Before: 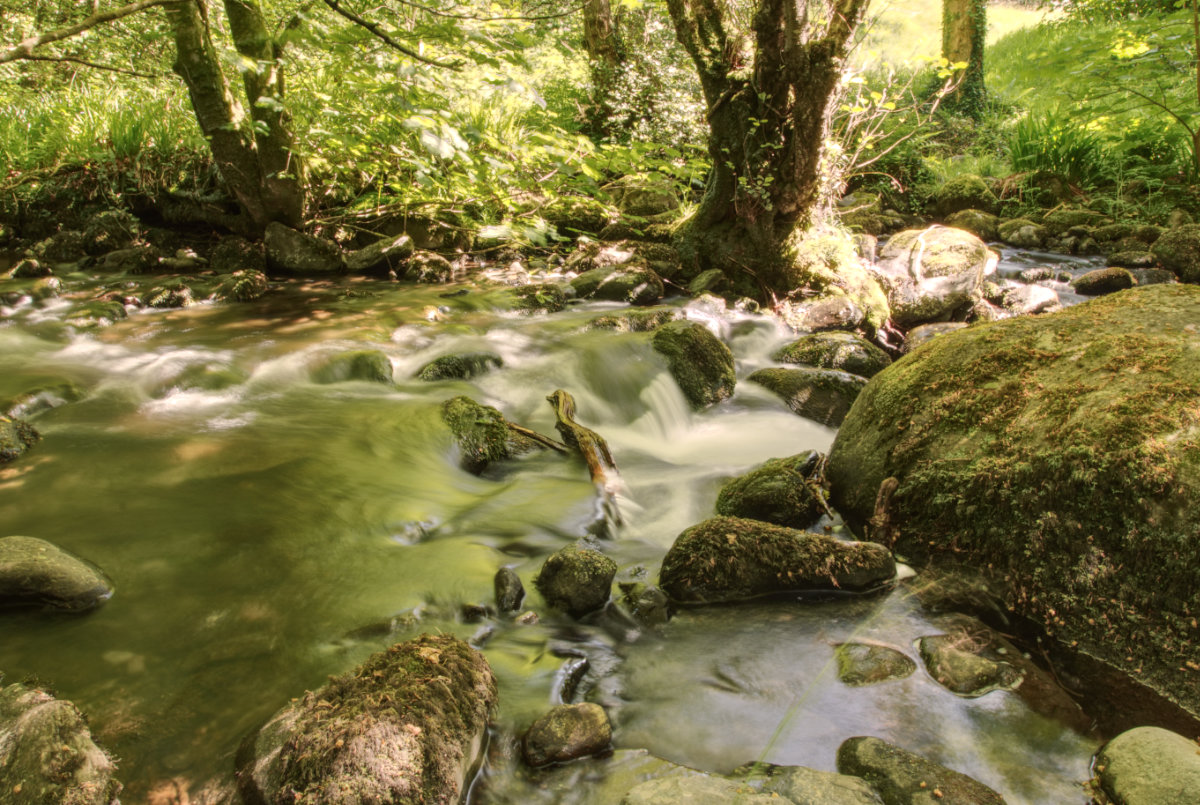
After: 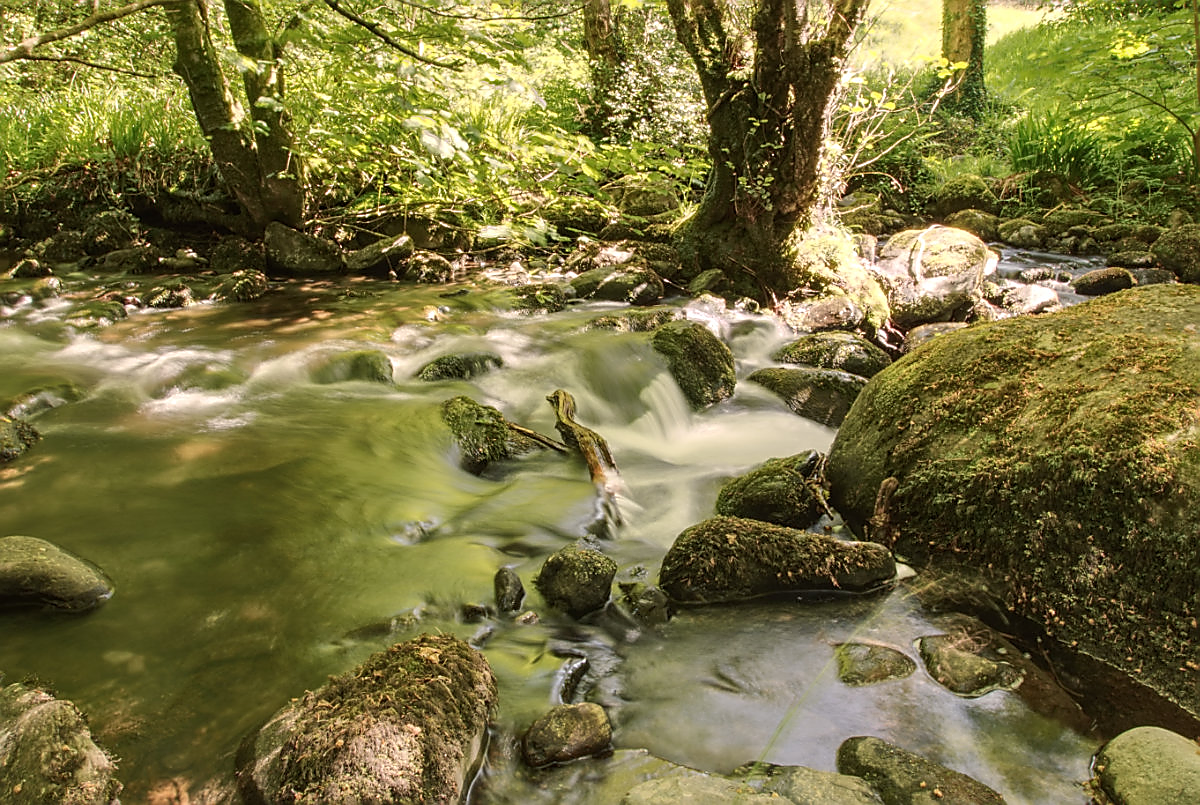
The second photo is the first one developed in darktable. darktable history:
sharpen: radius 1.388, amount 1.265, threshold 0.796
